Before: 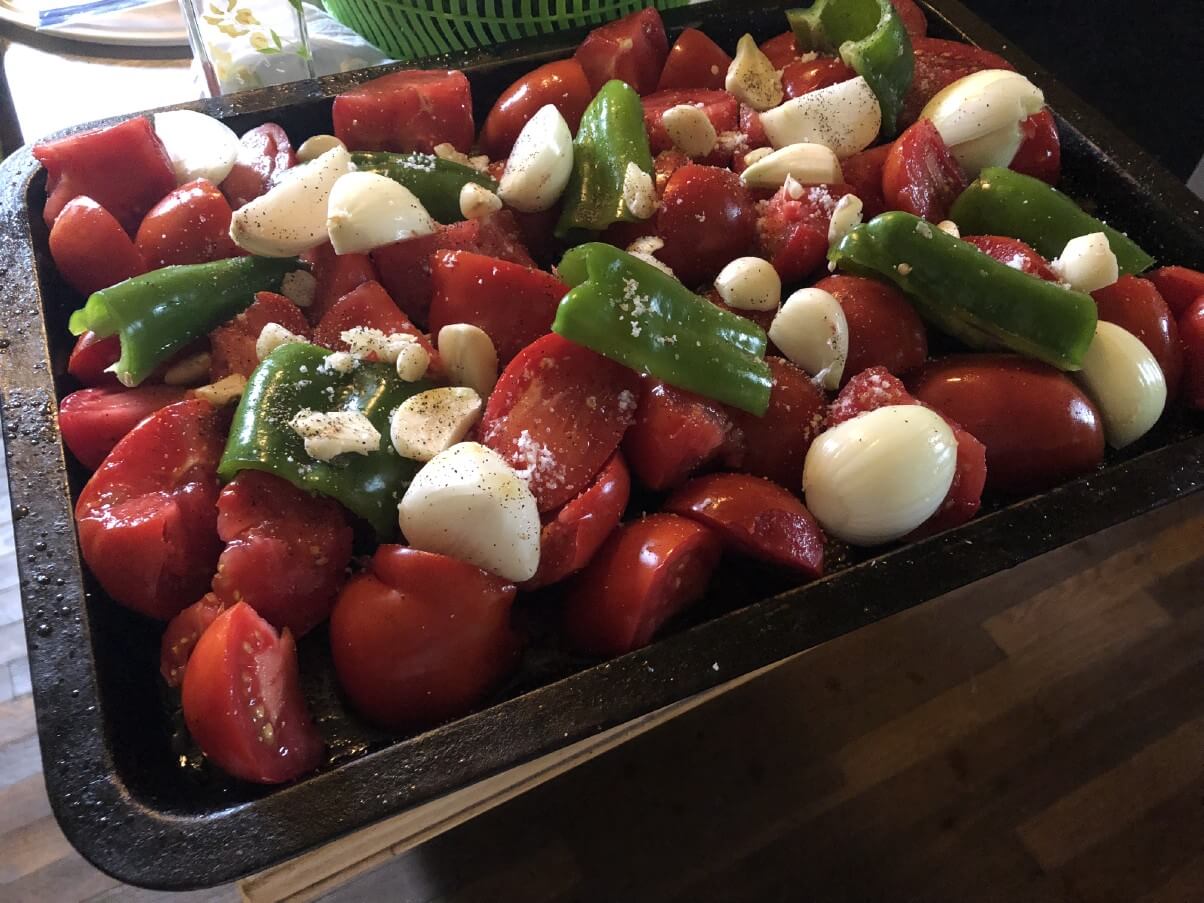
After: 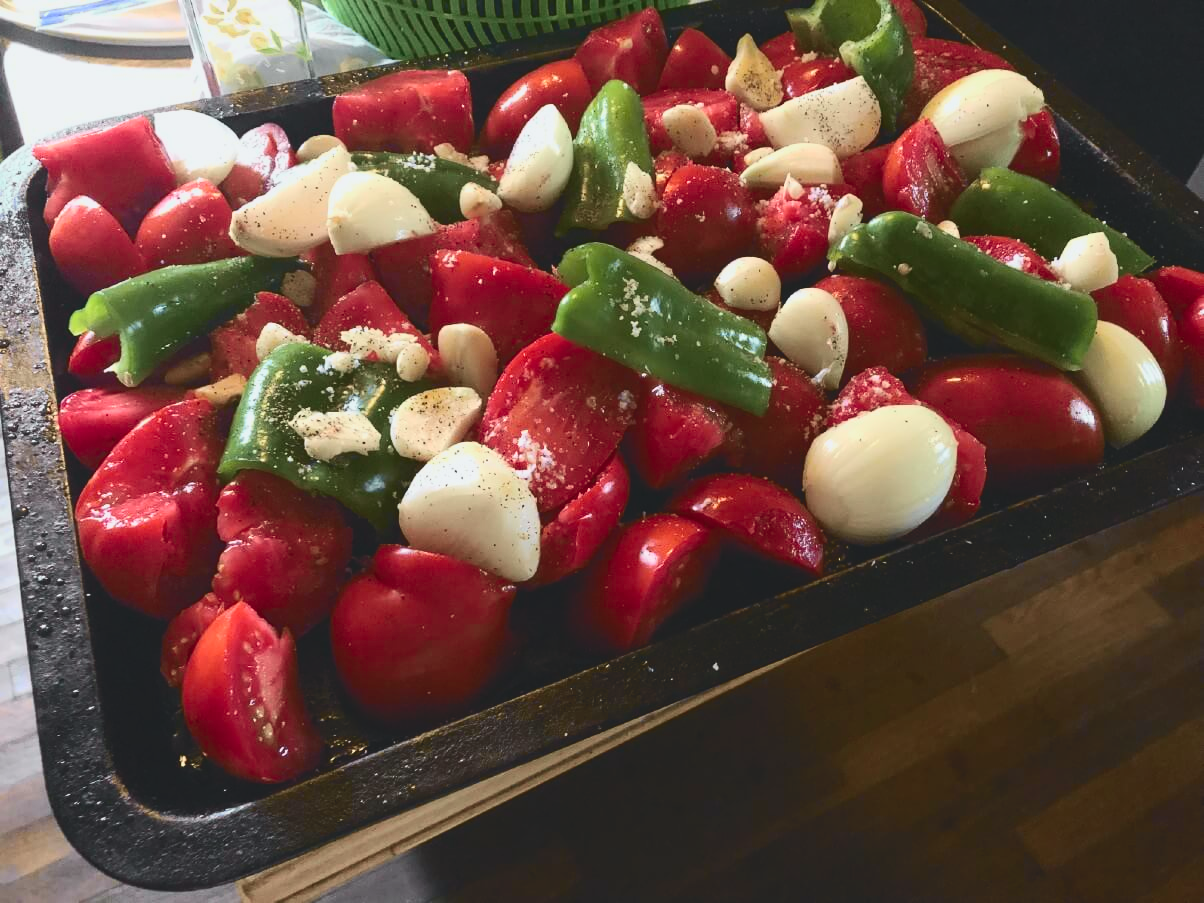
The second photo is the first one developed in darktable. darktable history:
shadows and highlights: shadows 11.3, white point adjustment 1.1, highlights -1.88, soften with gaussian
tone curve: curves: ch0 [(0, 0.11) (0.181, 0.223) (0.405, 0.46) (0.456, 0.528) (0.634, 0.728) (0.877, 0.89) (0.984, 0.935)]; ch1 [(0, 0.052) (0.443, 0.43) (0.492, 0.485) (0.566, 0.579) (0.595, 0.625) (0.608, 0.654) (0.65, 0.708) (1, 0.961)]; ch2 [(0, 0) (0.33, 0.301) (0.421, 0.443) (0.447, 0.489) (0.495, 0.492) (0.537, 0.57) (0.586, 0.591) (0.663, 0.686) (1, 1)], color space Lab, independent channels, preserve colors none
